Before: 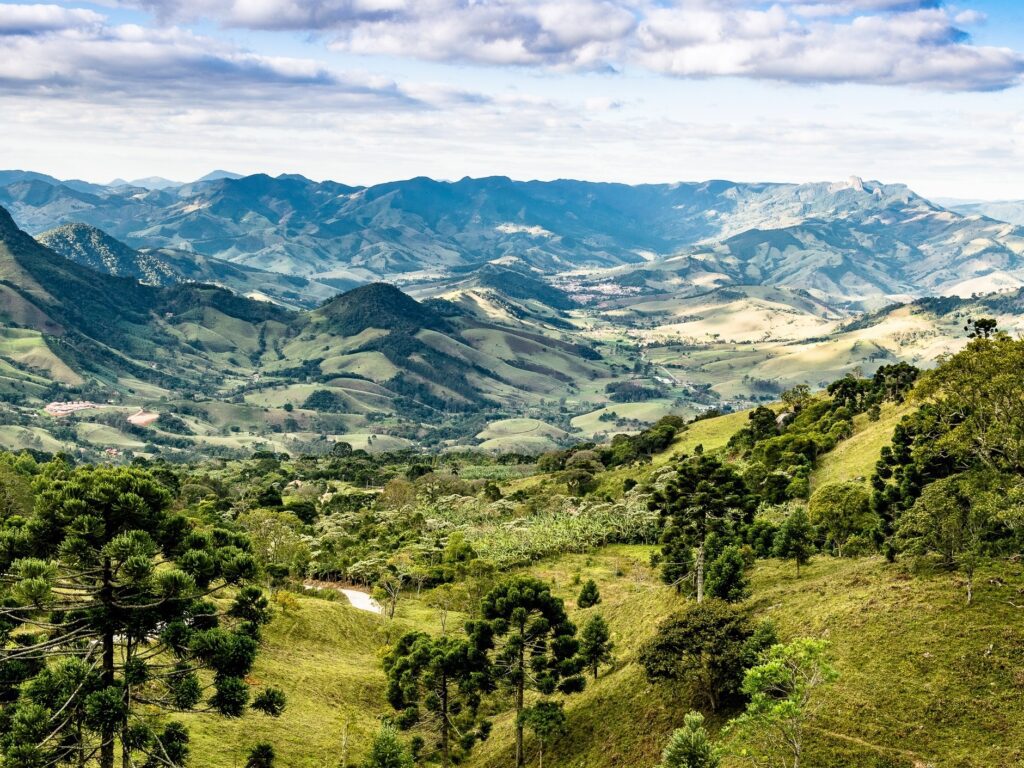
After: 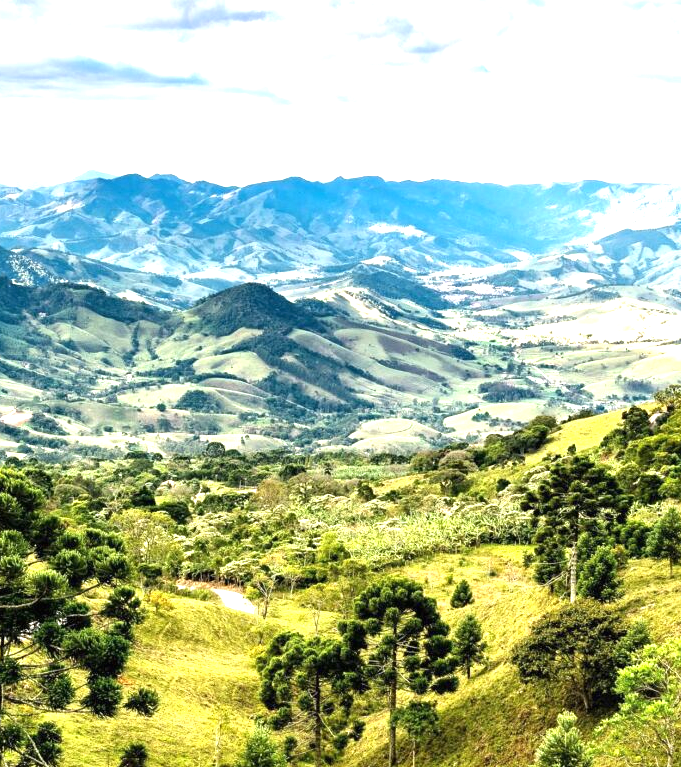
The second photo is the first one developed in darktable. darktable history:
crop and rotate: left 12.454%, right 20.952%
exposure: black level correction 0, exposure 1.2 EV, compensate highlight preservation false
